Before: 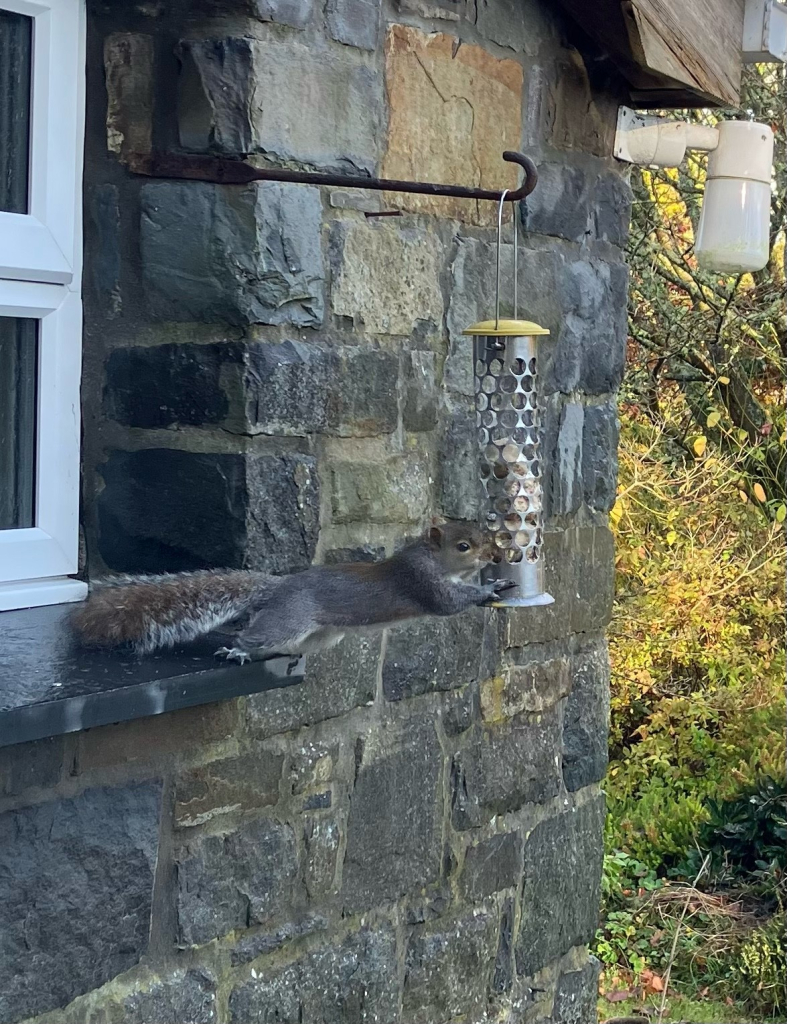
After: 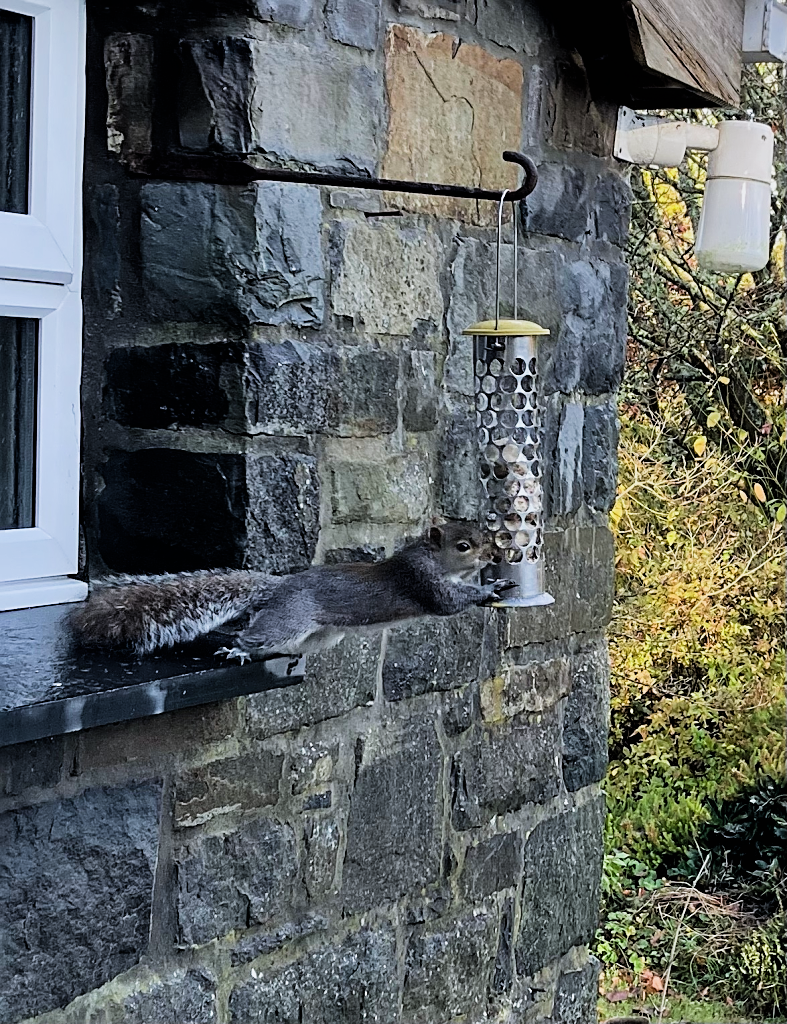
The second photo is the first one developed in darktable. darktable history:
filmic rgb: black relative exposure -5 EV, white relative exposure 3.5 EV, hardness 3.19, contrast 1.3, highlights saturation mix -50%
shadows and highlights: soften with gaussian
sharpen: on, module defaults
white balance: red 0.984, blue 1.059
